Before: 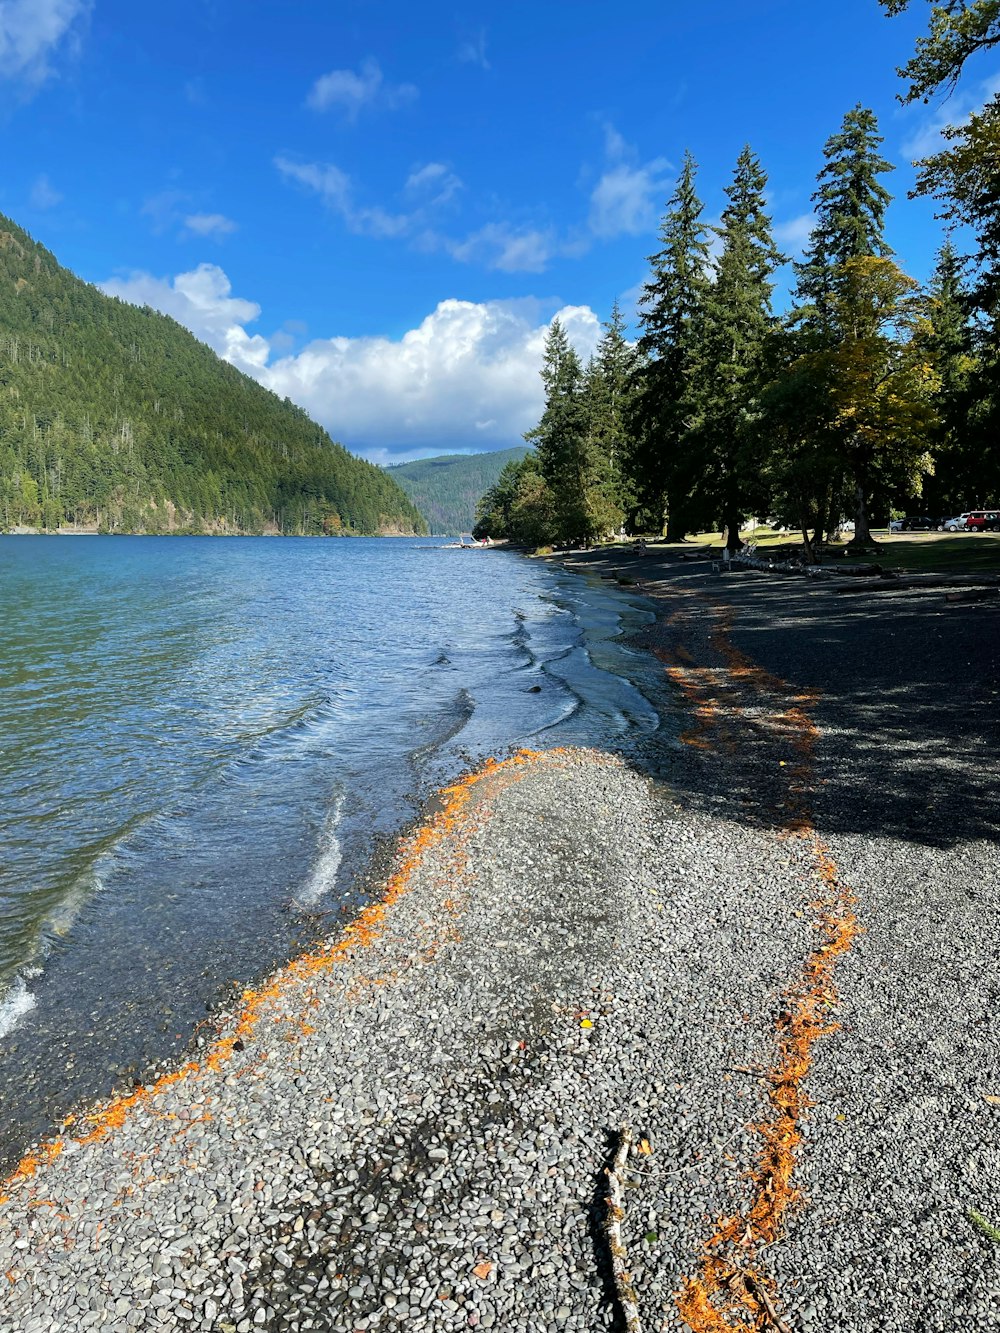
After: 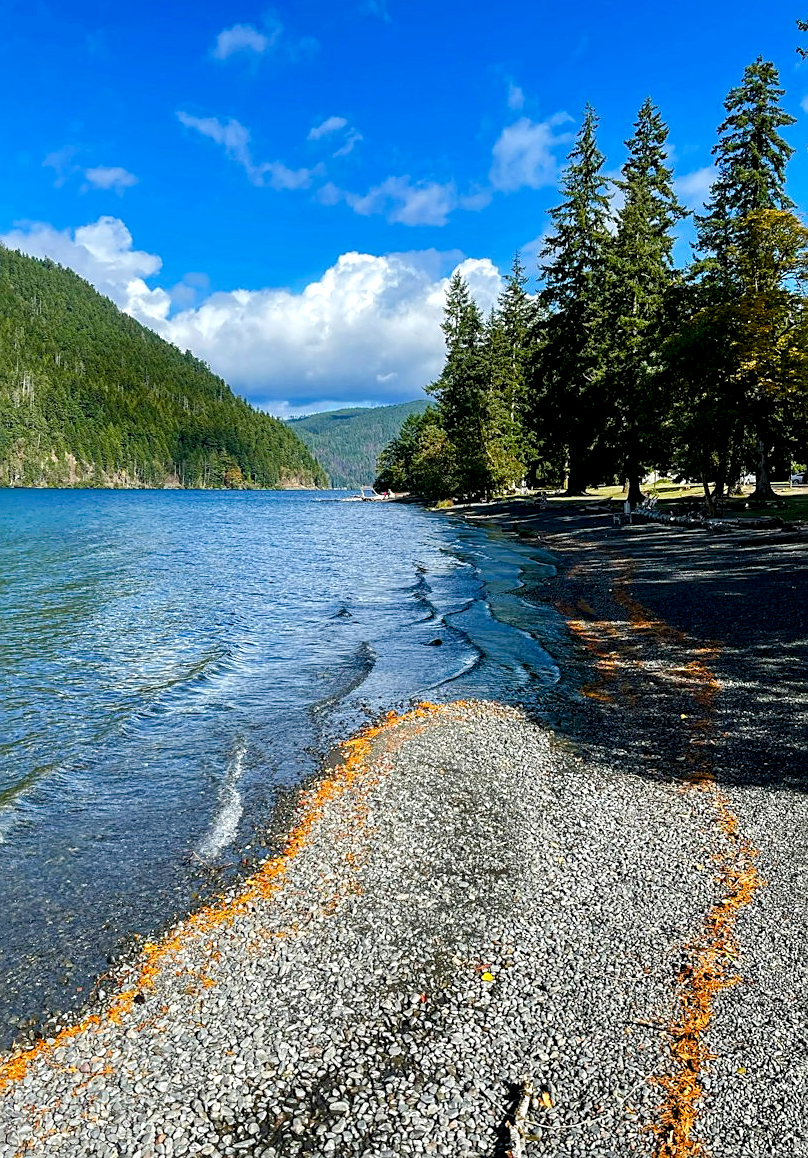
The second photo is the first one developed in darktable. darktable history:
crop: left 9.99%, top 3.574%, right 9.204%, bottom 9.495%
local contrast: highlights 27%, shadows 75%, midtone range 0.745
color balance rgb: perceptual saturation grading › global saturation 0.882%, perceptual saturation grading › mid-tones 6.128%, perceptual saturation grading › shadows 71.964%, global vibrance 5.251%
sharpen: on, module defaults
